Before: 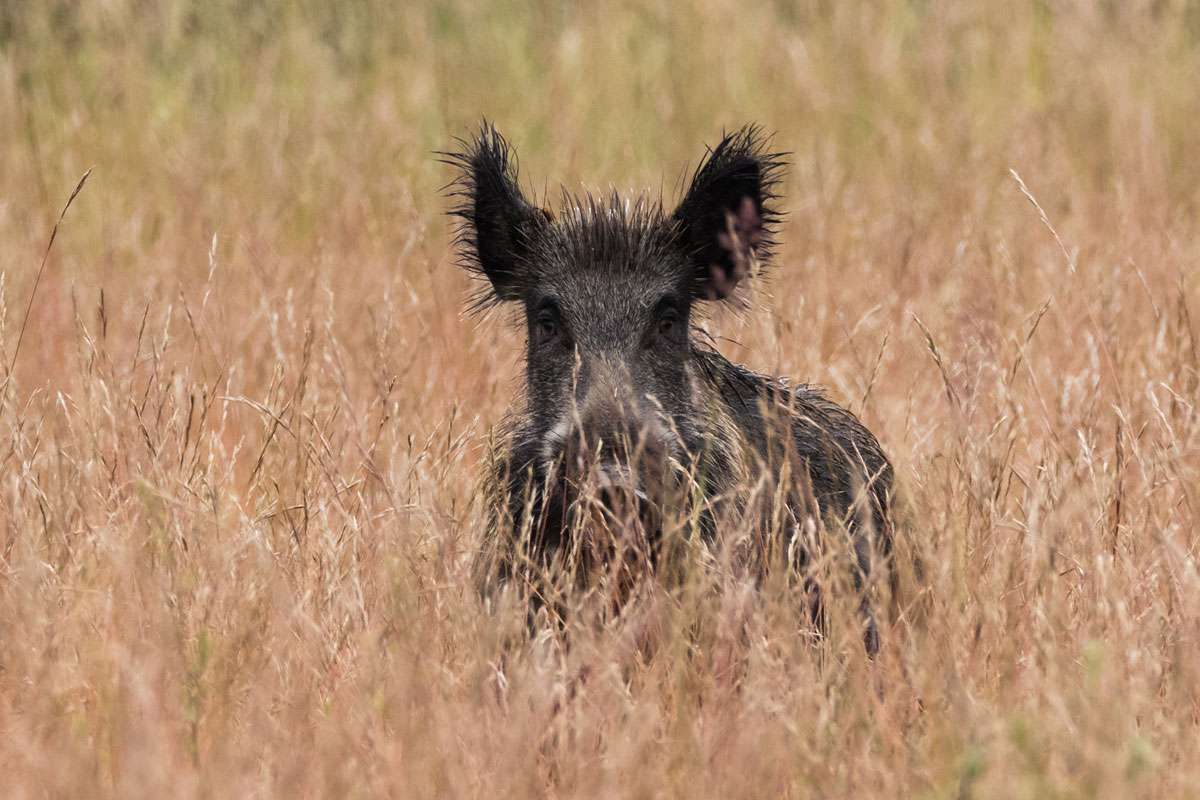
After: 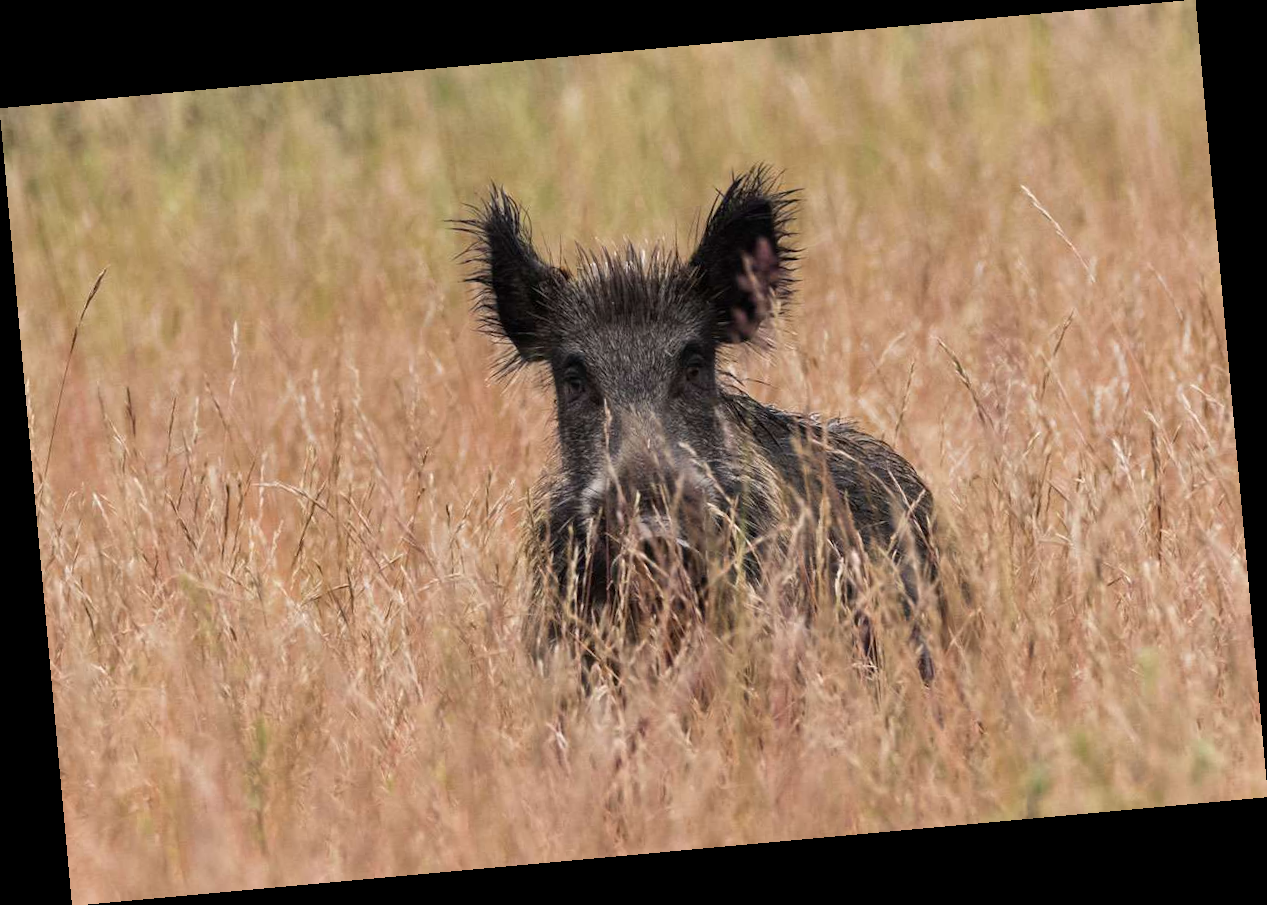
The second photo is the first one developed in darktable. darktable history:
shadows and highlights: shadows 29.32, highlights -29.32, low approximation 0.01, soften with gaussian
rotate and perspective: rotation -5.2°, automatic cropping off
